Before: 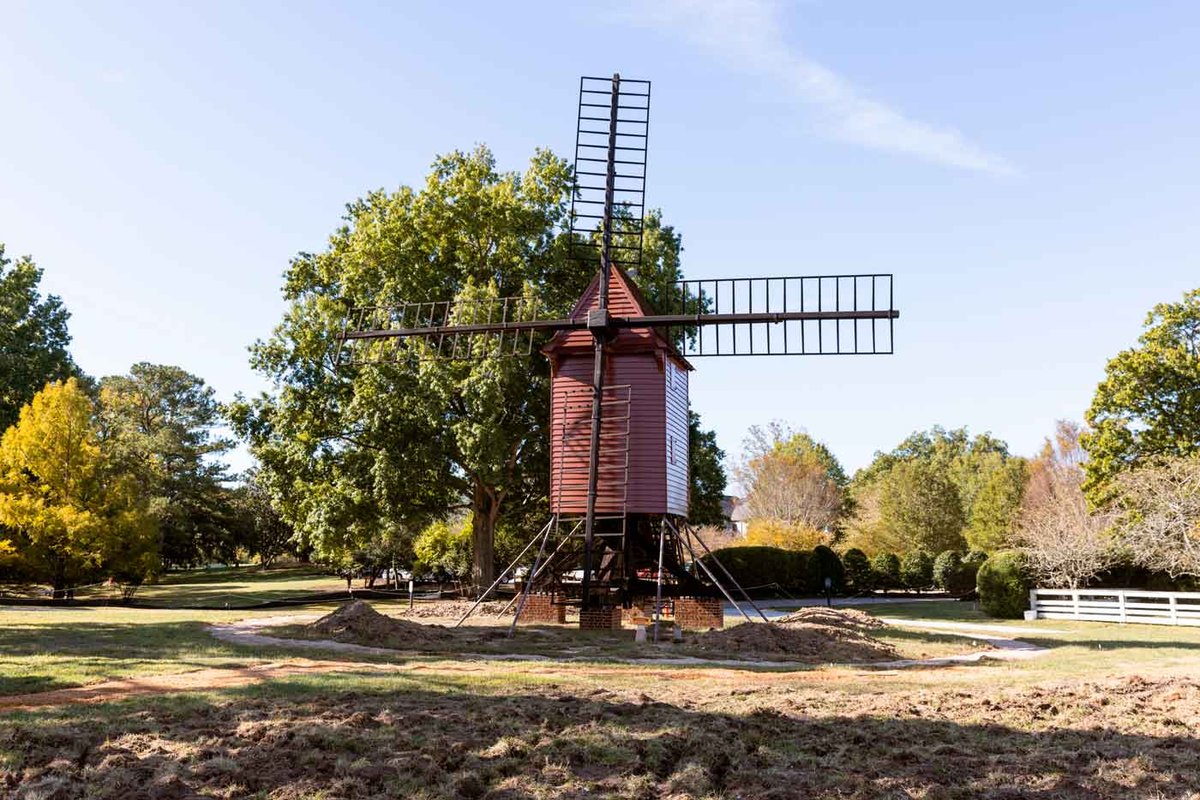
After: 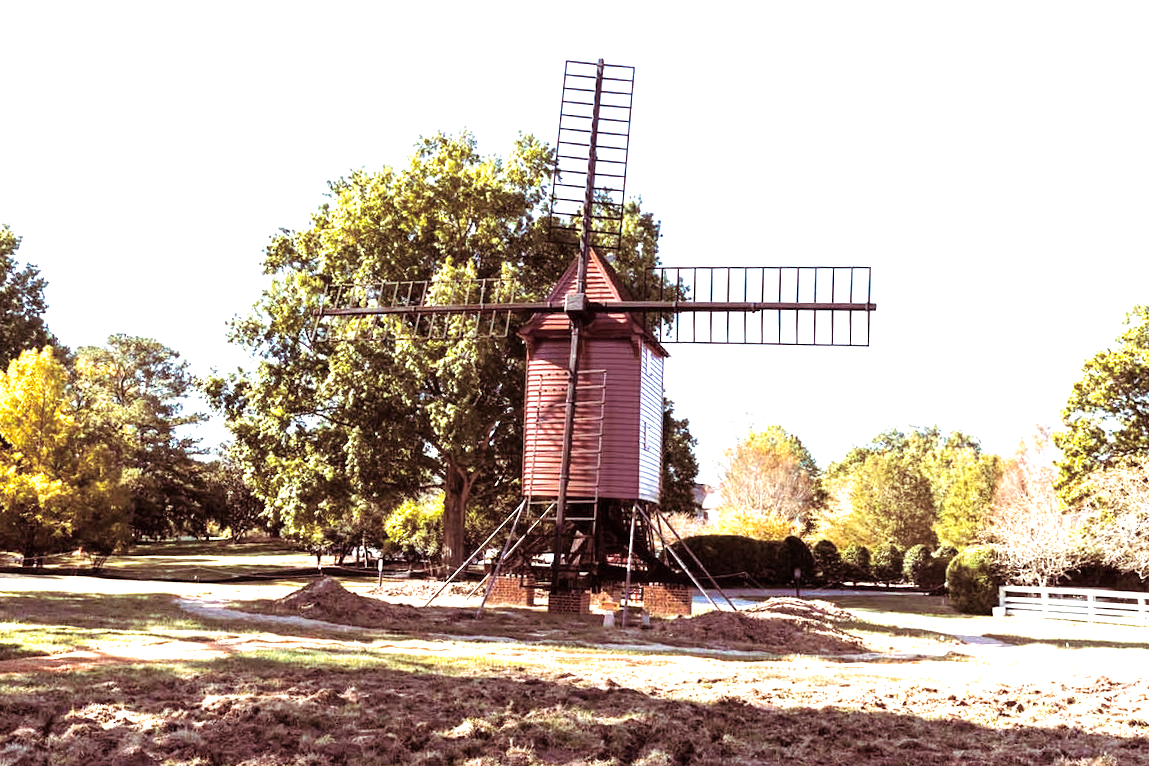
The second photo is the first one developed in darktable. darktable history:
exposure: black level correction 0, exposure 1.173 EV, compensate exposure bias true, compensate highlight preservation false
crop and rotate: angle -1.69°
split-toning: on, module defaults
